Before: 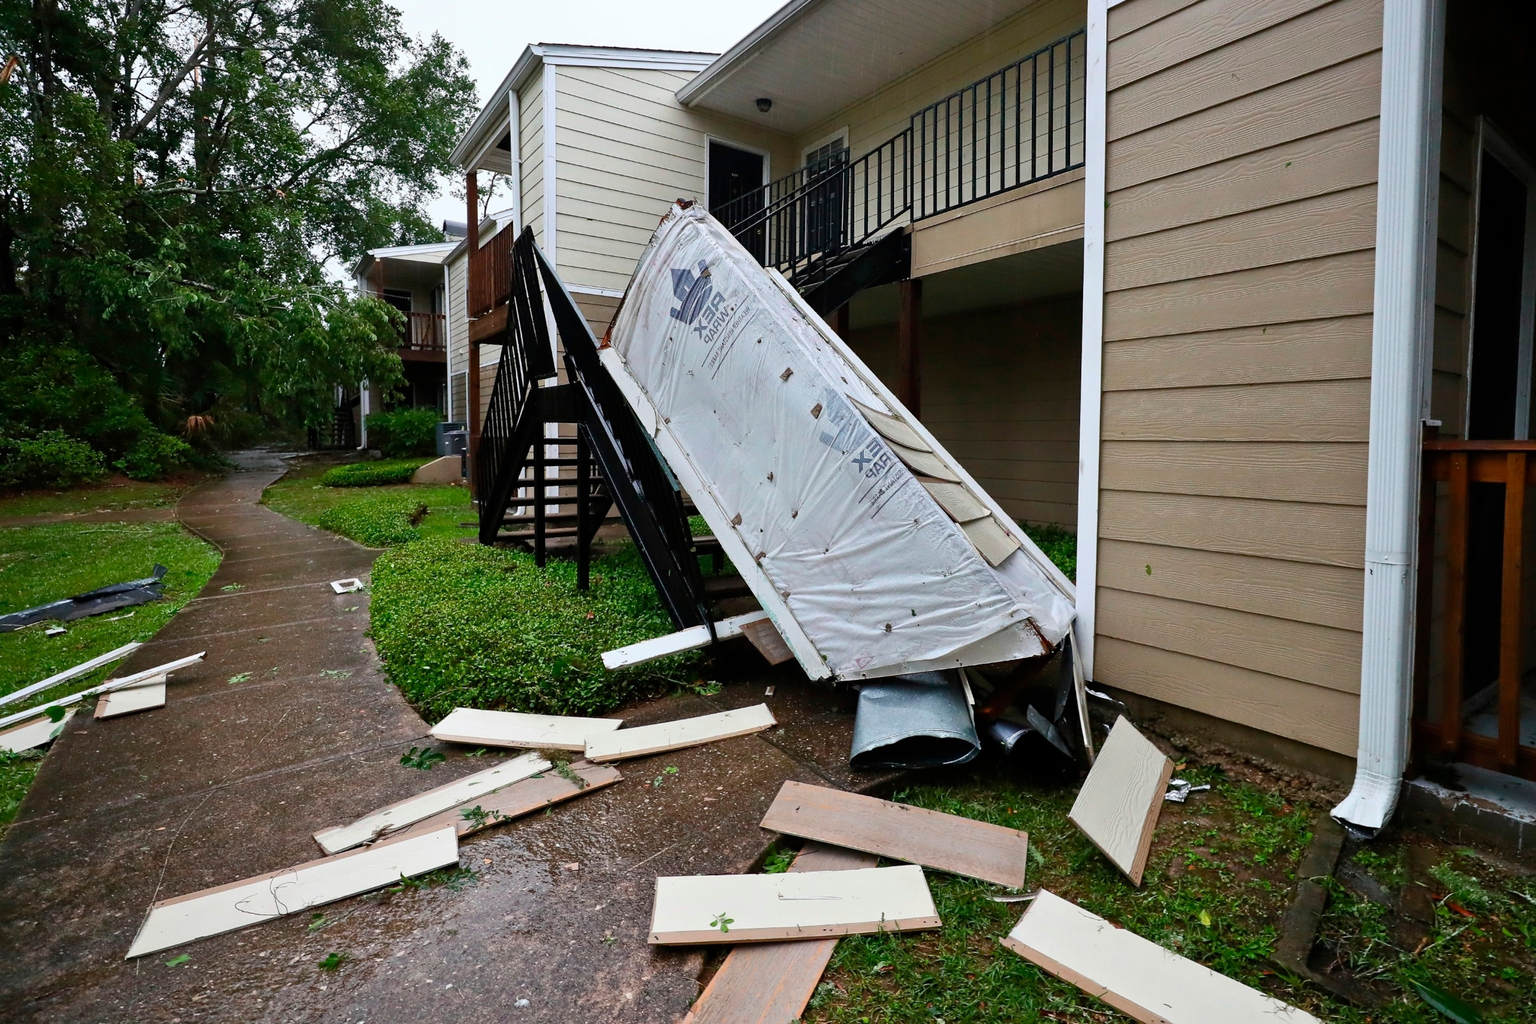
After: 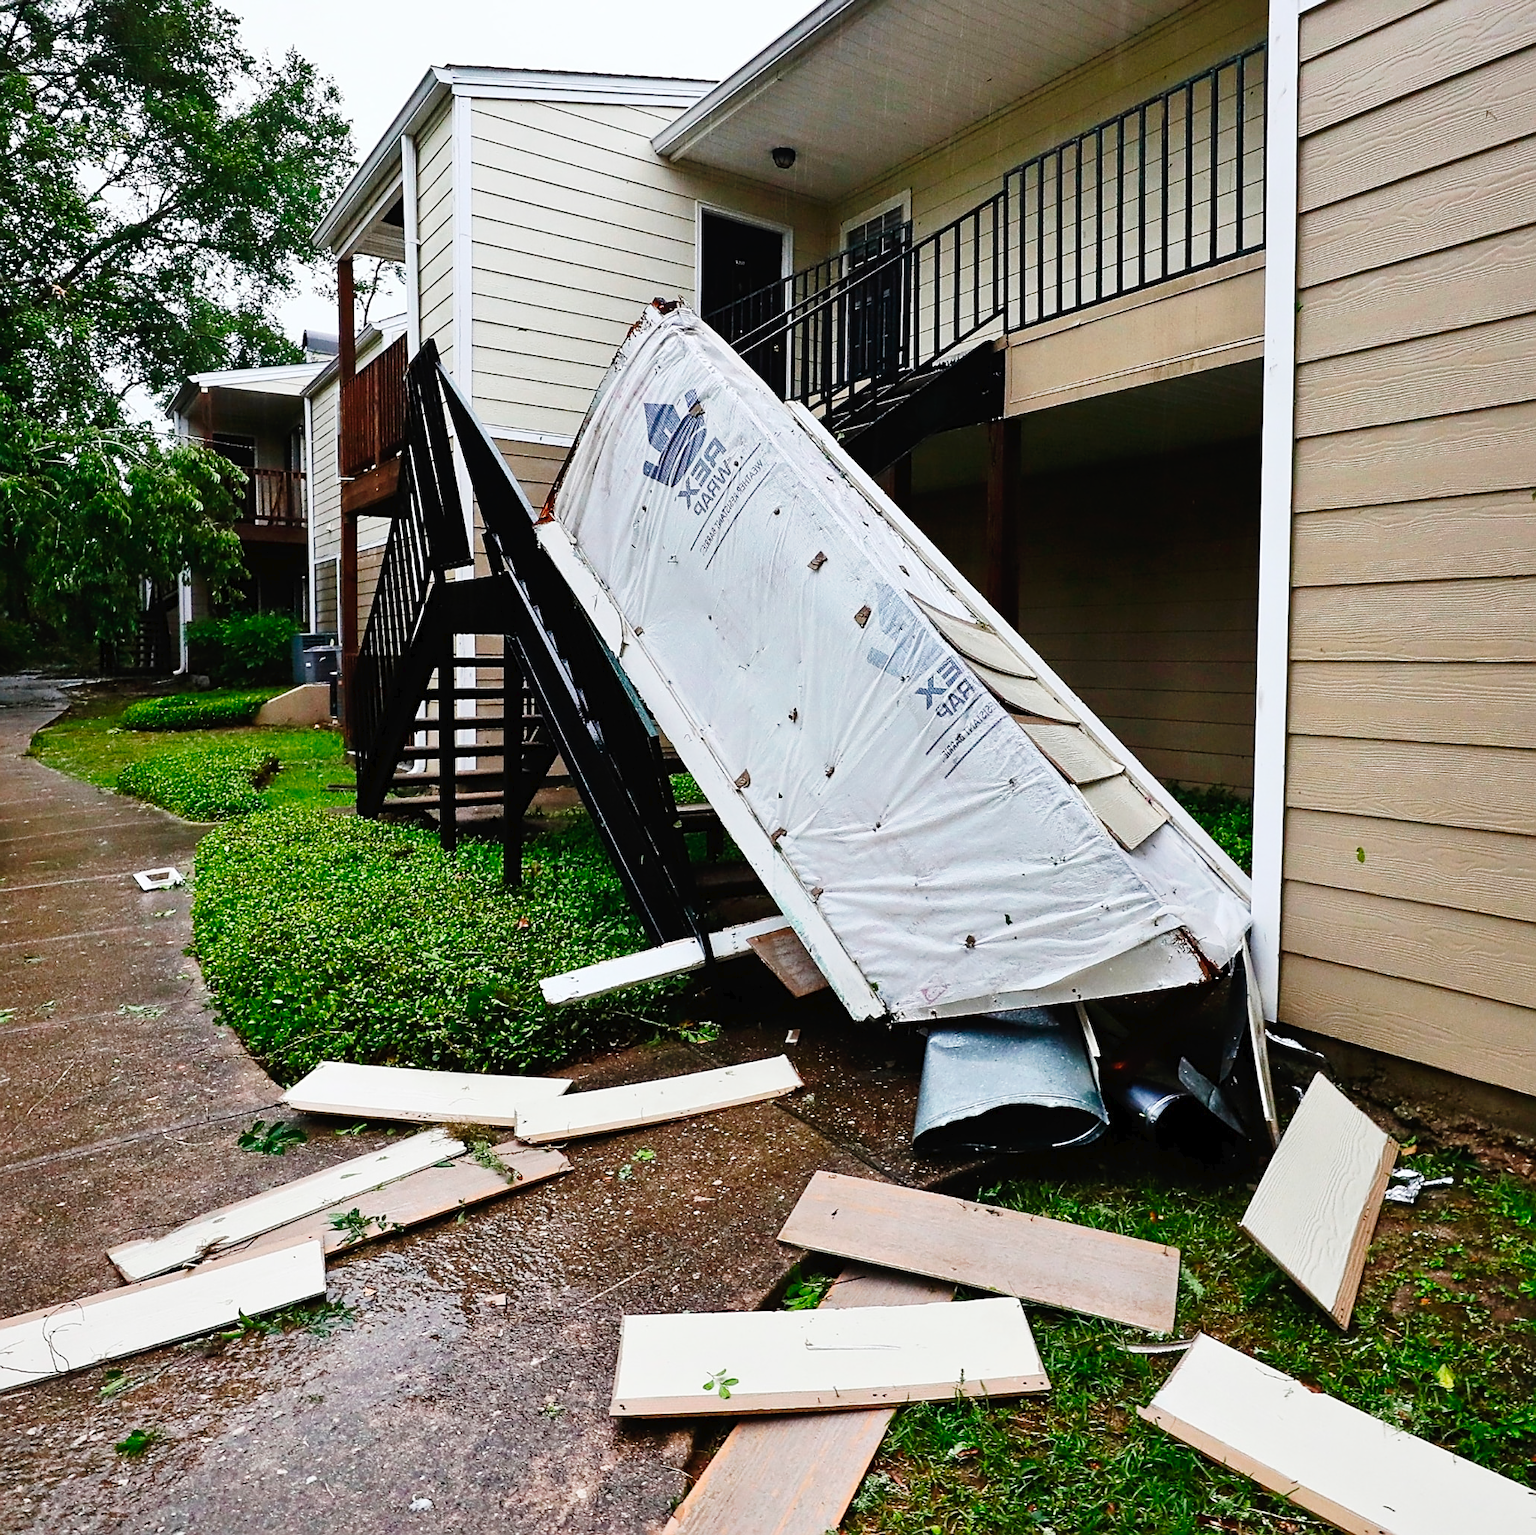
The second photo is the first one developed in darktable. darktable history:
sharpen: on, module defaults
crop and rotate: left 15.754%, right 17.579%
tone curve: curves: ch0 [(0, 0) (0.003, 0.016) (0.011, 0.019) (0.025, 0.023) (0.044, 0.029) (0.069, 0.042) (0.1, 0.068) (0.136, 0.101) (0.177, 0.143) (0.224, 0.21) (0.277, 0.289) (0.335, 0.379) (0.399, 0.476) (0.468, 0.569) (0.543, 0.654) (0.623, 0.75) (0.709, 0.822) (0.801, 0.893) (0.898, 0.946) (1, 1)], preserve colors none
